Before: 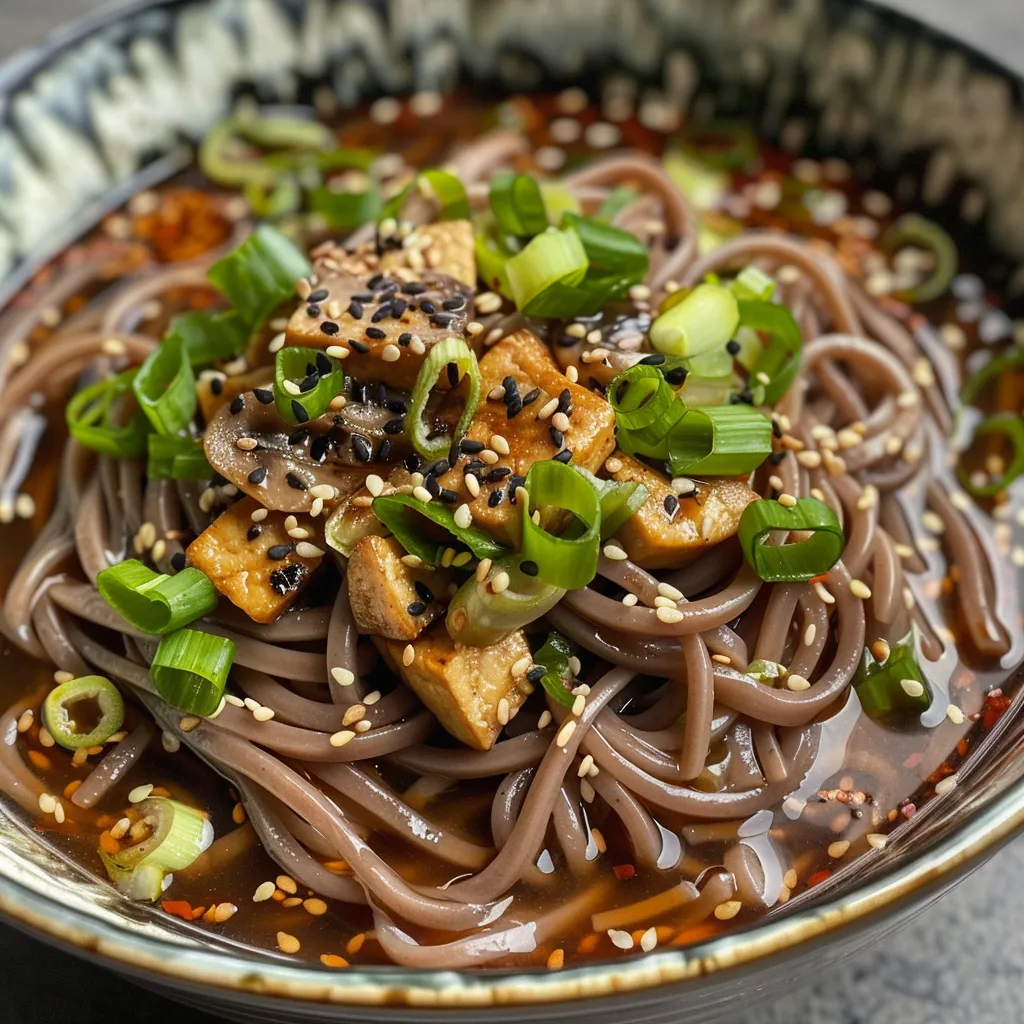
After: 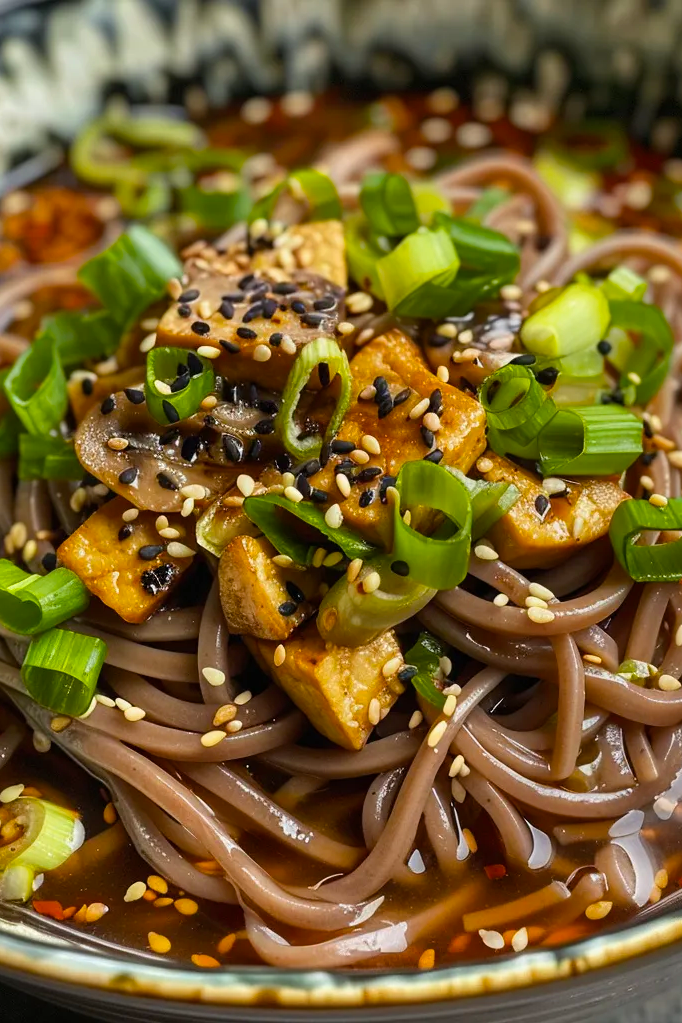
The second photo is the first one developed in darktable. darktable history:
color balance rgb: perceptual saturation grading › global saturation 20%, global vibrance 20%
crop and rotate: left 12.673%, right 20.66%
